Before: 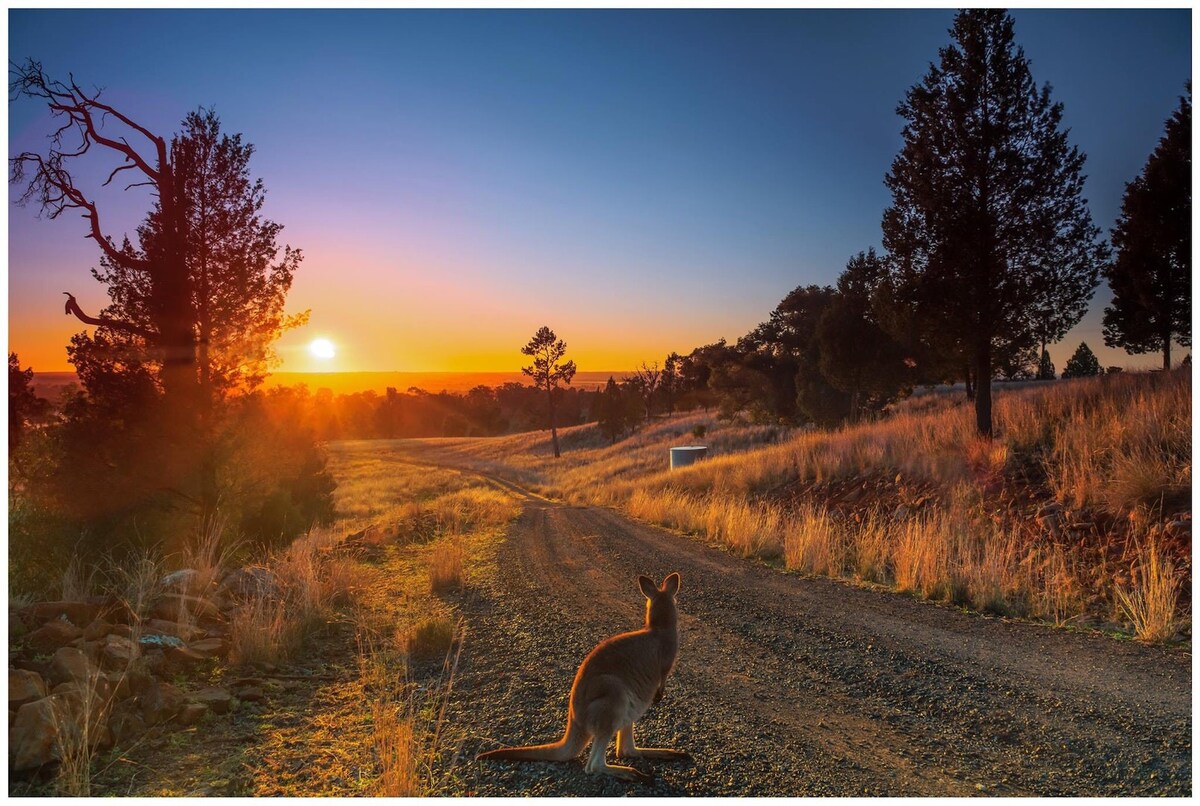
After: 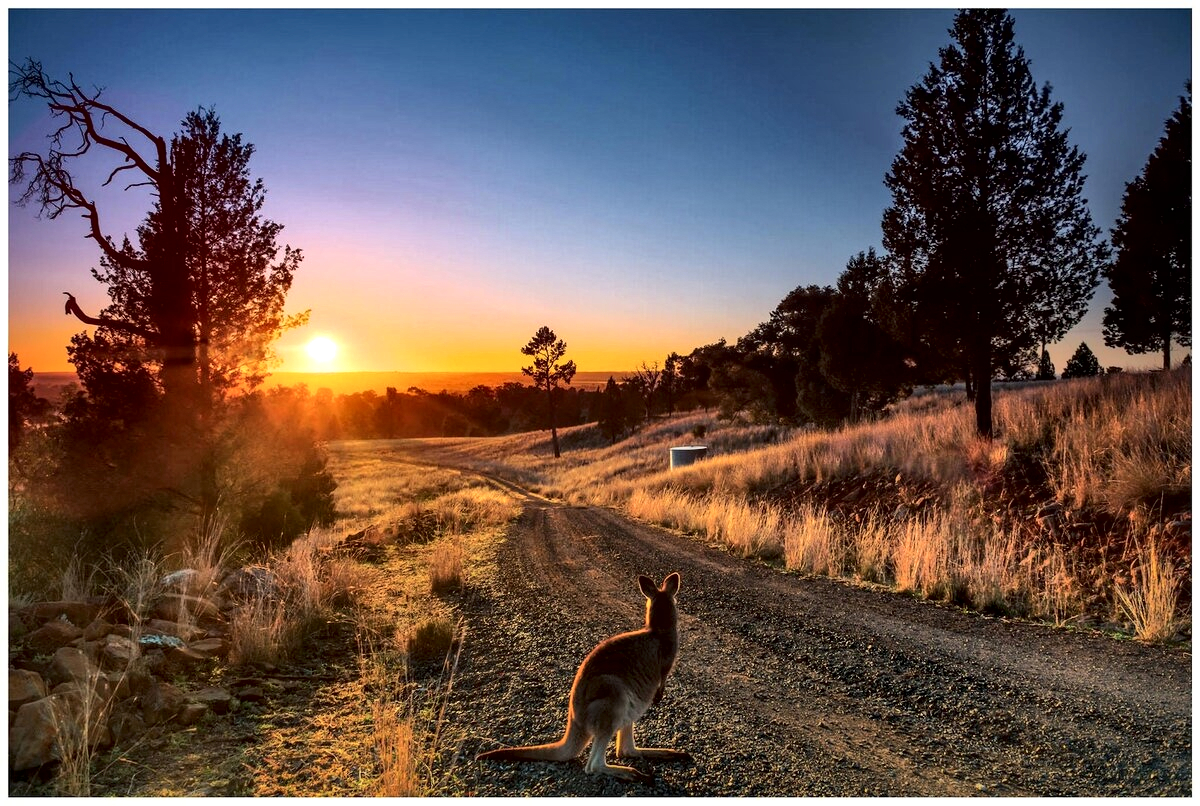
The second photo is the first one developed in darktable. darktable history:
local contrast: mode bilateral grid, contrast 44, coarseness 69, detail 214%, midtone range 0.2
